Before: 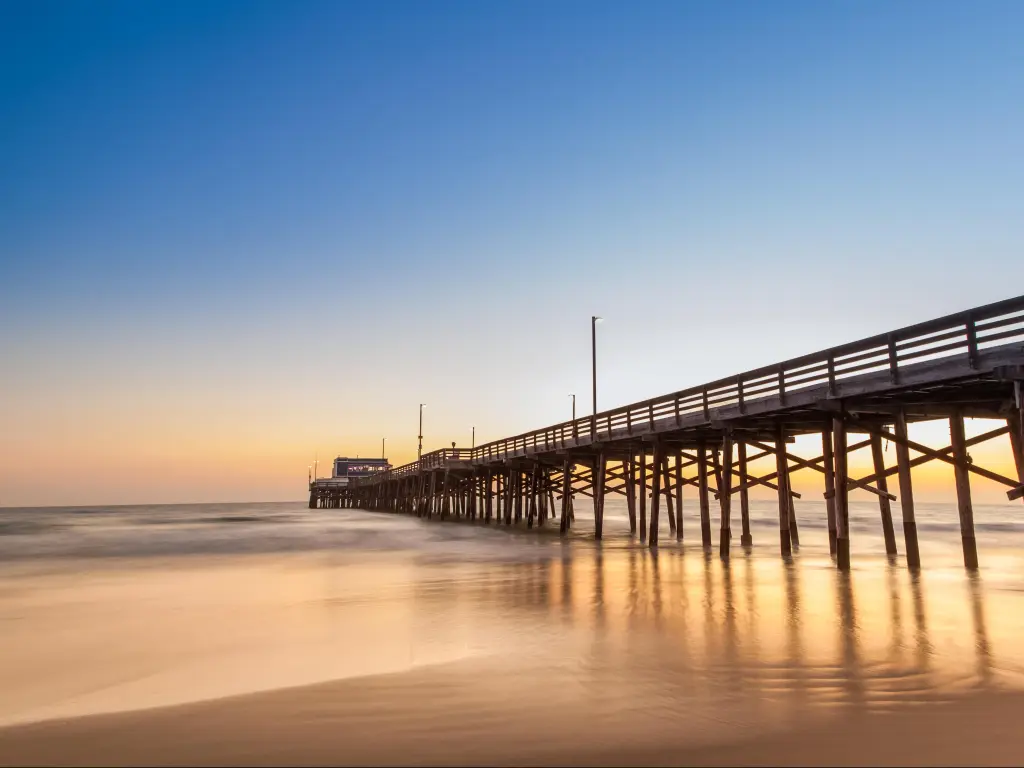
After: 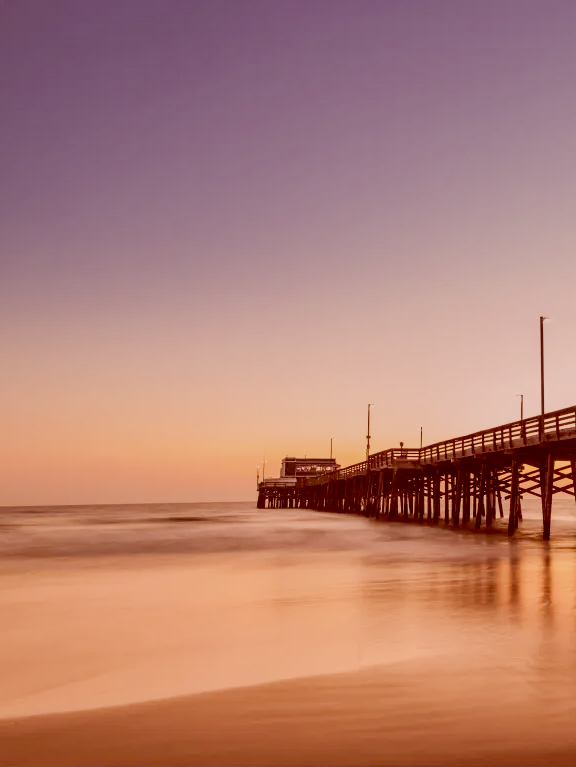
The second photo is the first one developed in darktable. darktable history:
color correction: highlights a* 9.03, highlights b* 8.71, shadows a* 40, shadows b* 40, saturation 0.8
filmic rgb: black relative exposure -7.65 EV, white relative exposure 4.56 EV, hardness 3.61
crop: left 5.114%, right 38.589%
